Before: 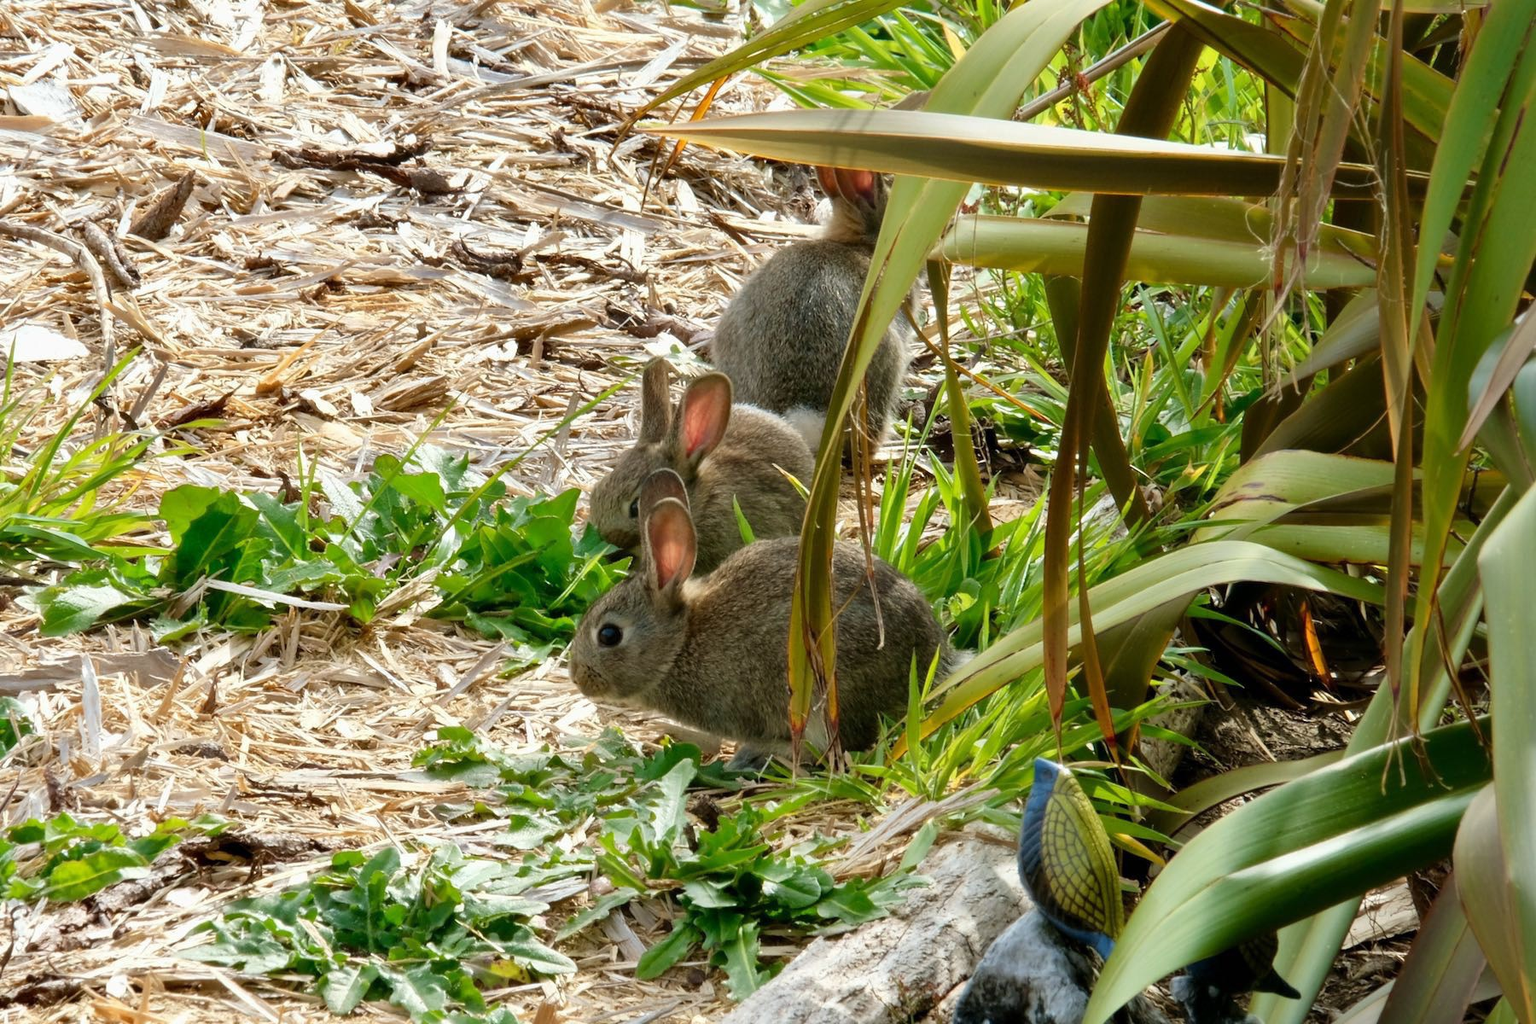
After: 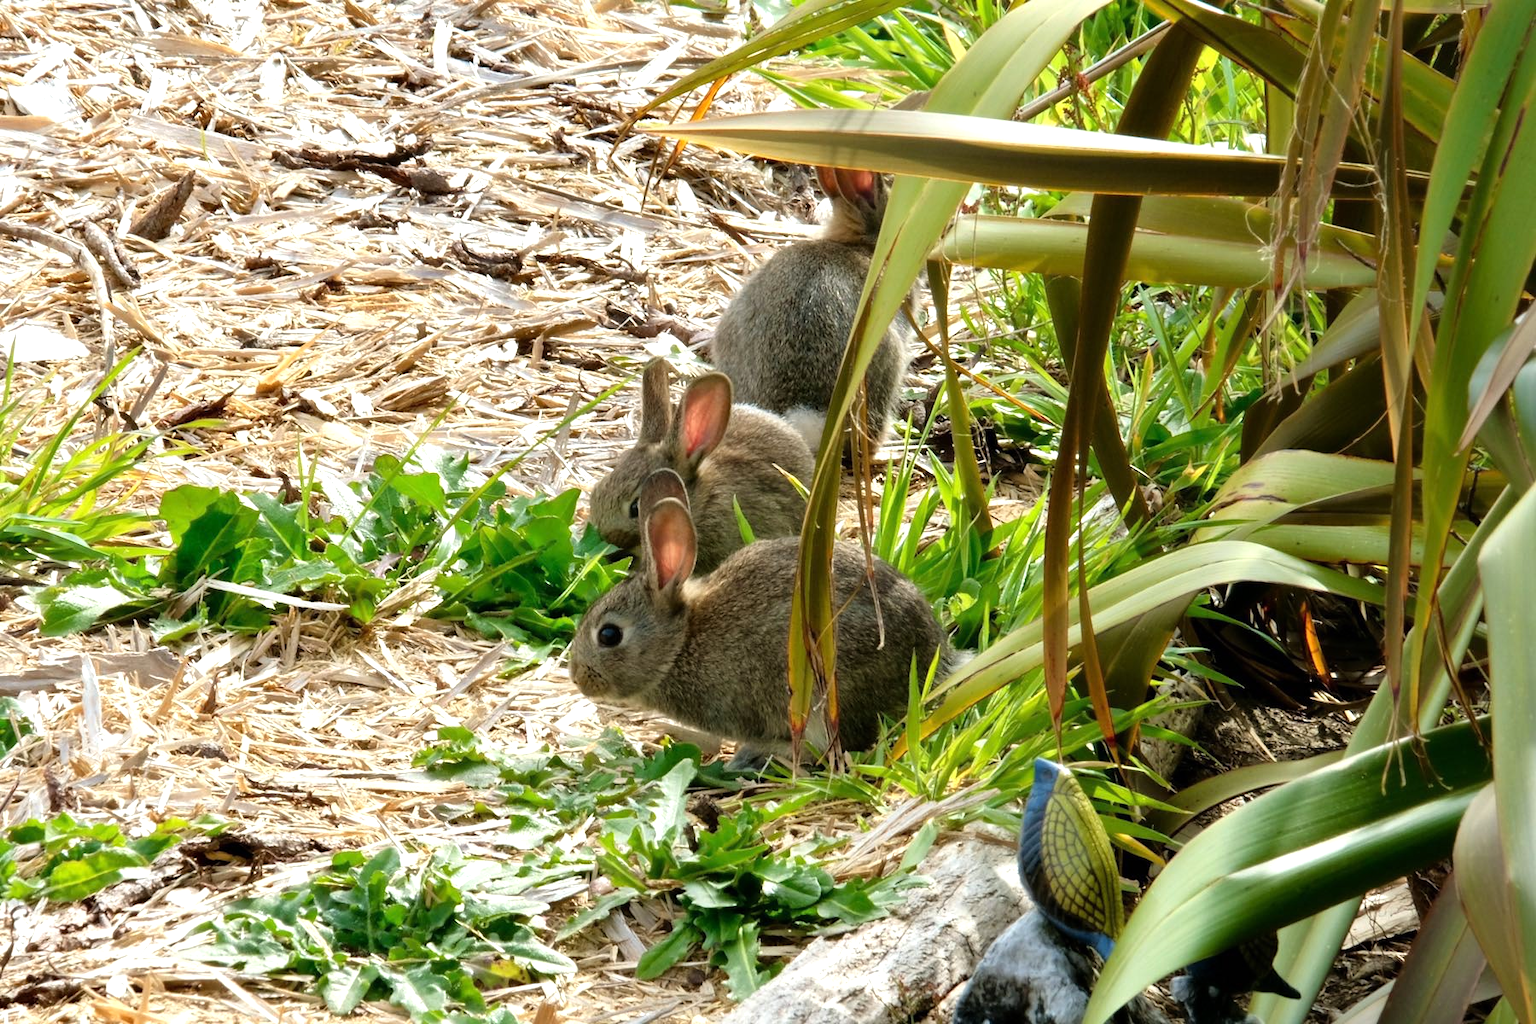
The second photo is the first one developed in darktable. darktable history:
tone equalizer: -8 EV -0.379 EV, -7 EV -0.423 EV, -6 EV -0.323 EV, -5 EV -0.235 EV, -3 EV 0.221 EV, -2 EV 0.326 EV, -1 EV 0.395 EV, +0 EV 0.42 EV
